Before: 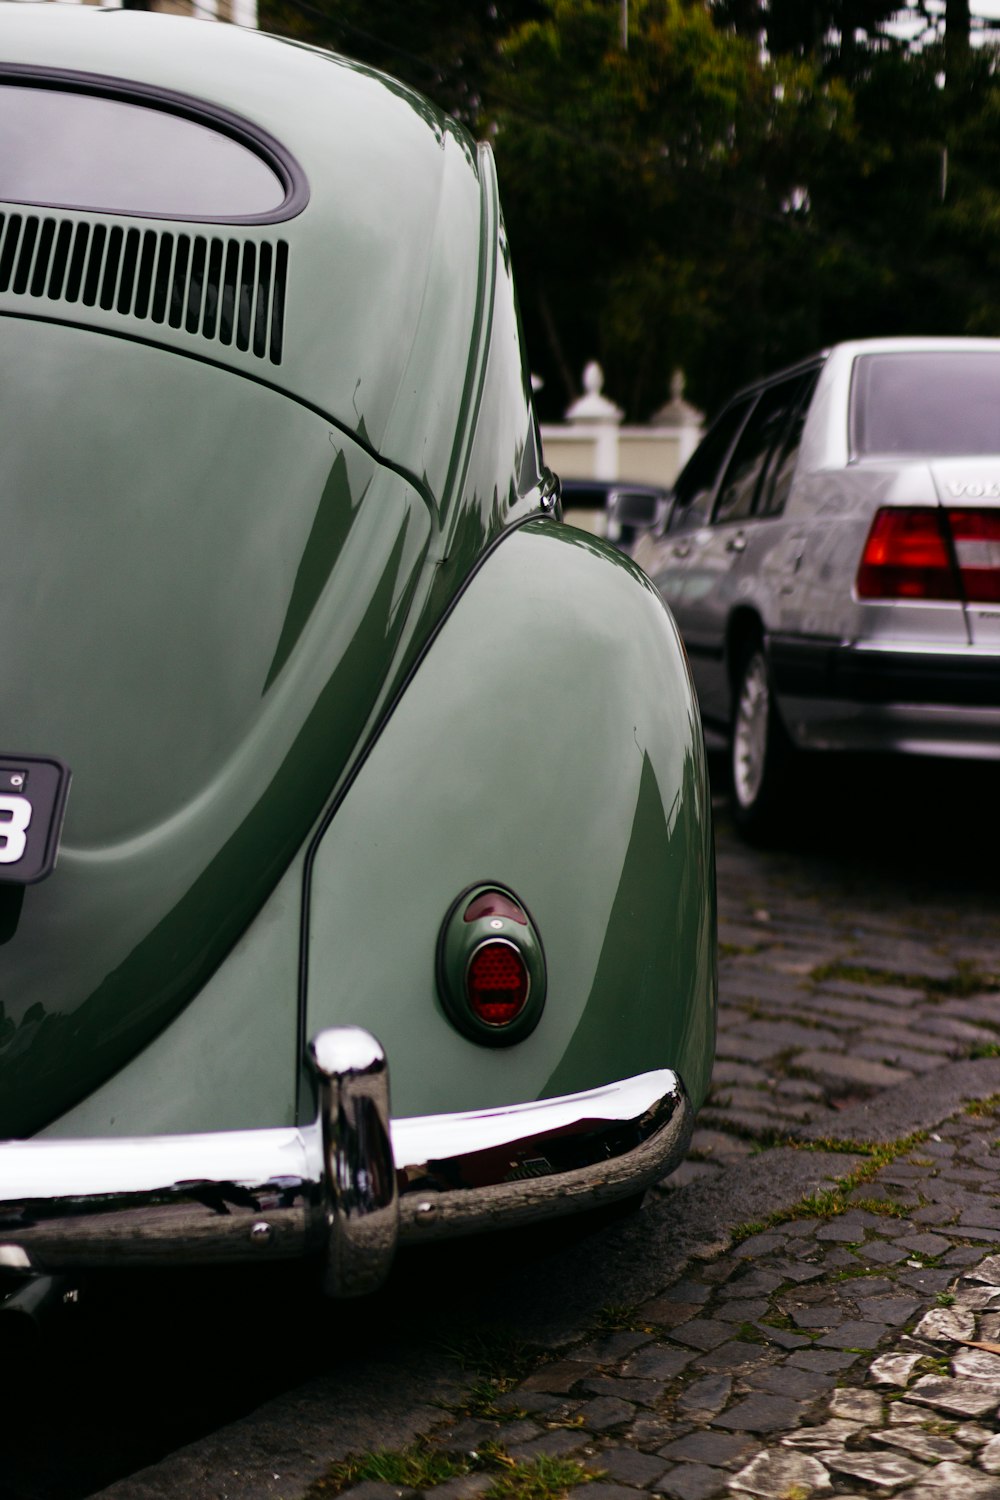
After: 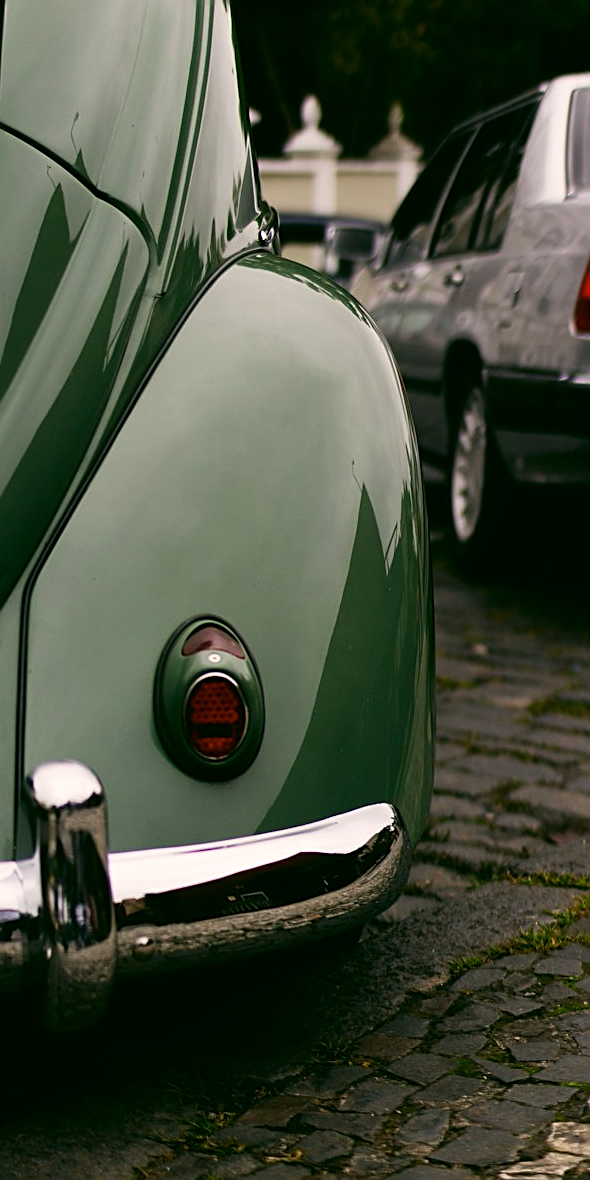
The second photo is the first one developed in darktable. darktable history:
color correction: highlights a* 4.02, highlights b* 4.98, shadows a* -7.55, shadows b* 4.98
crop and rotate: left 28.256%, top 17.734%, right 12.656%, bottom 3.573%
sharpen: on, module defaults
